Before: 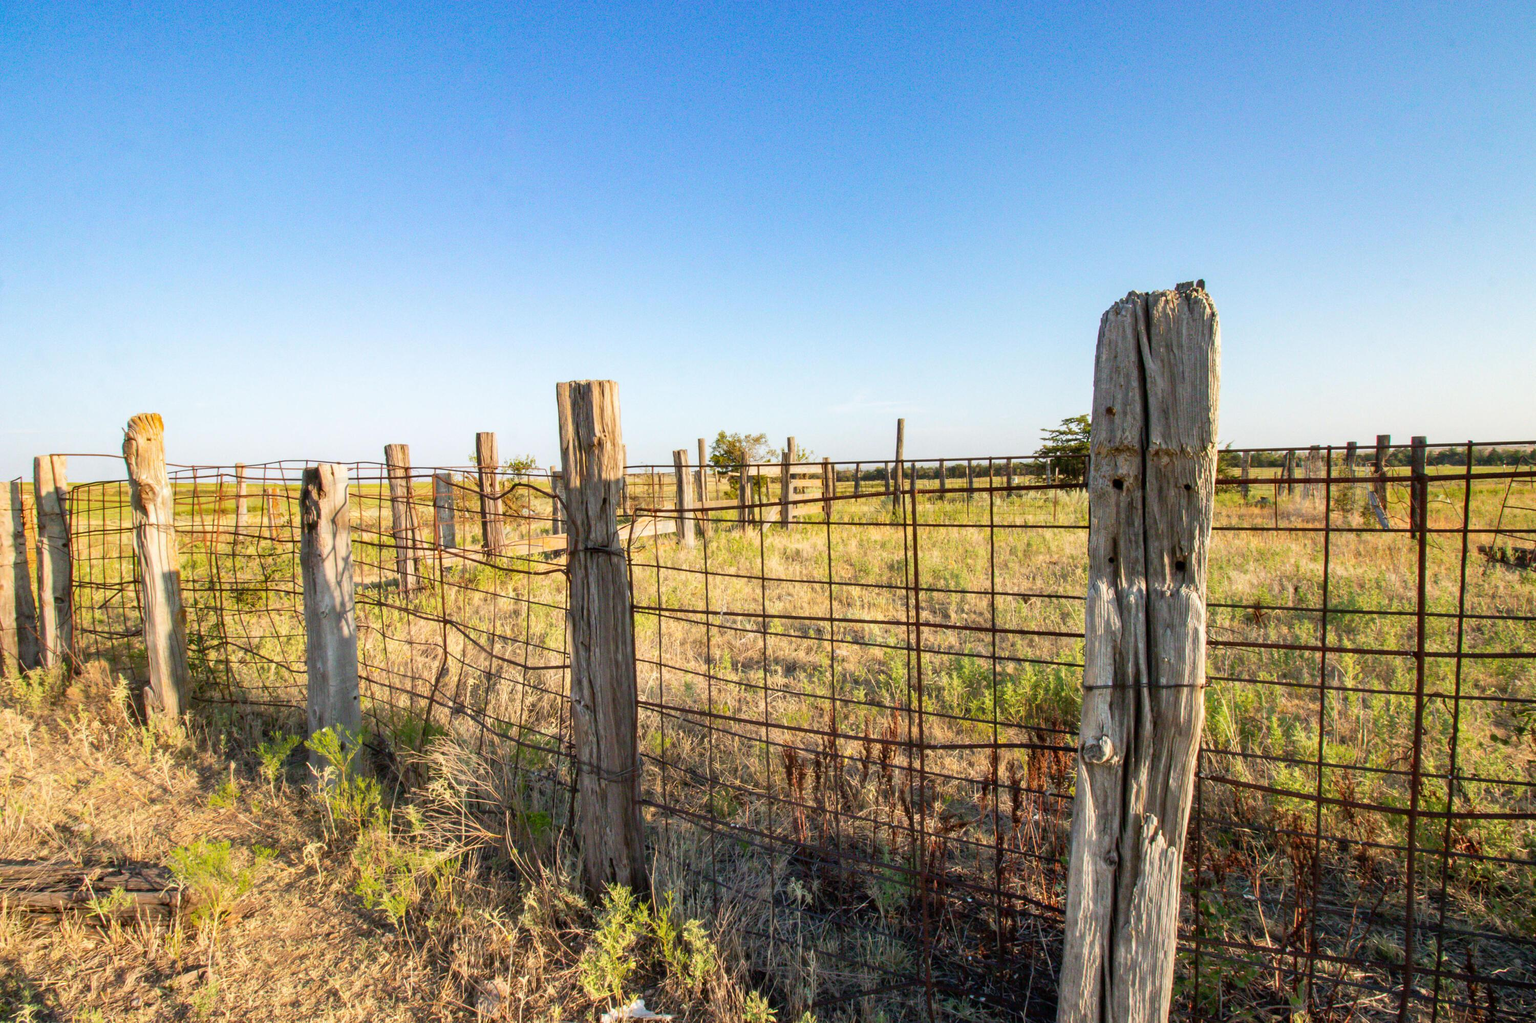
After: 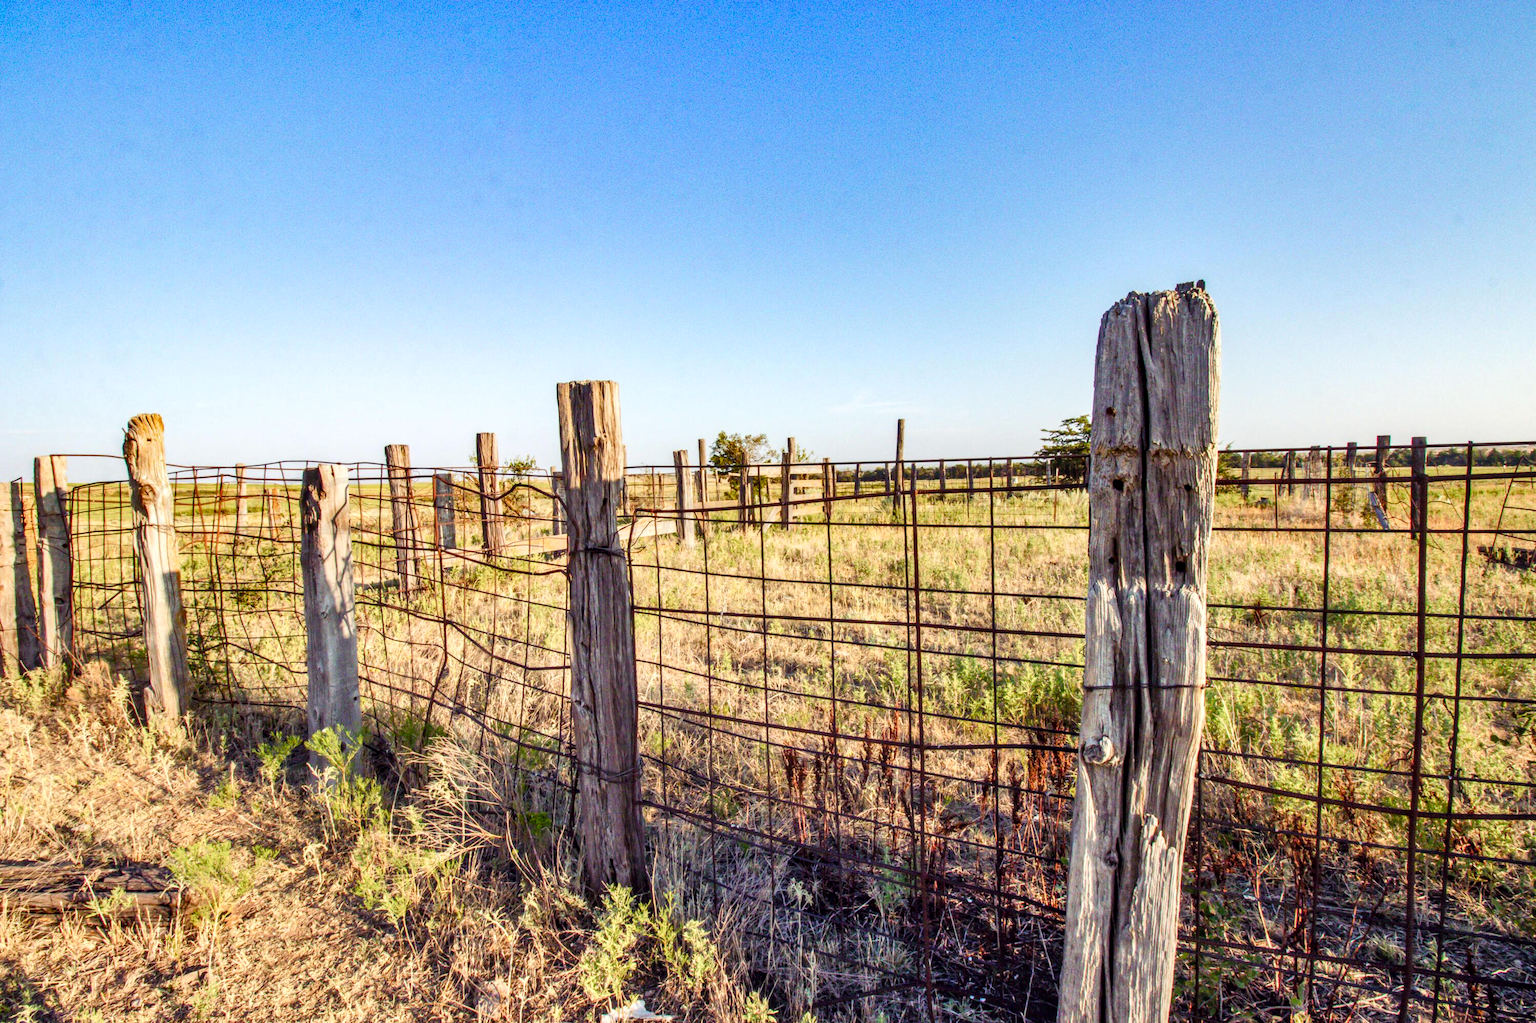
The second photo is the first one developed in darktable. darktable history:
shadows and highlights: soften with gaussian
color balance rgb: shadows lift › luminance -21.283%, shadows lift › chroma 8.972%, shadows lift › hue 284.43°, global offset › luminance 0.471%, perceptual saturation grading › global saturation 20%, perceptual saturation grading › highlights -50.447%, perceptual saturation grading › shadows 30.931%, global vibrance 9.717%
local contrast: detail 130%
tone curve: curves: ch0 [(0, 0) (0.004, 0.001) (0.133, 0.112) (0.325, 0.362) (0.832, 0.893) (1, 1)], color space Lab, linked channels, preserve colors none
